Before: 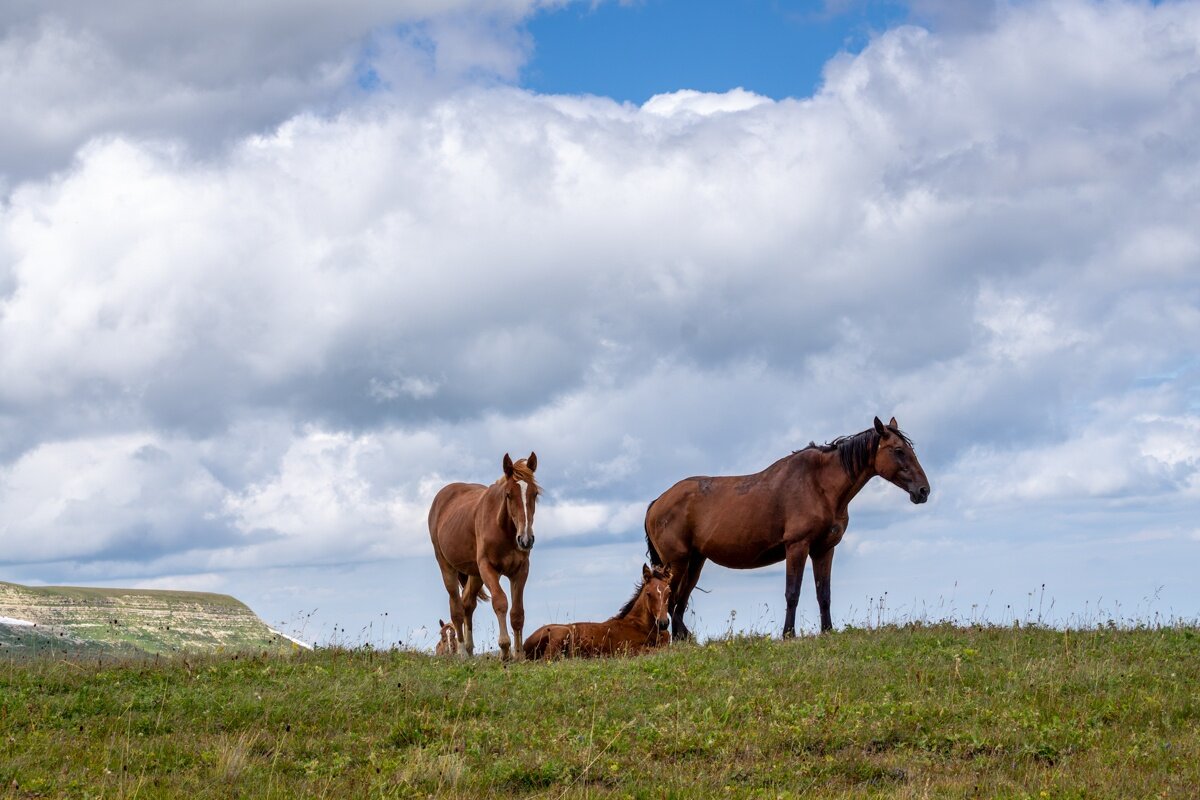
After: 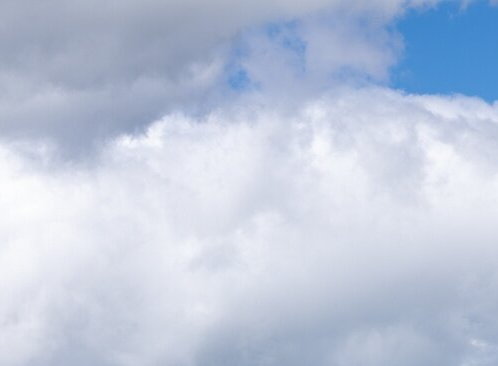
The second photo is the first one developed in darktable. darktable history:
crop and rotate: left 10.908%, top 0.049%, right 47.559%, bottom 54.177%
